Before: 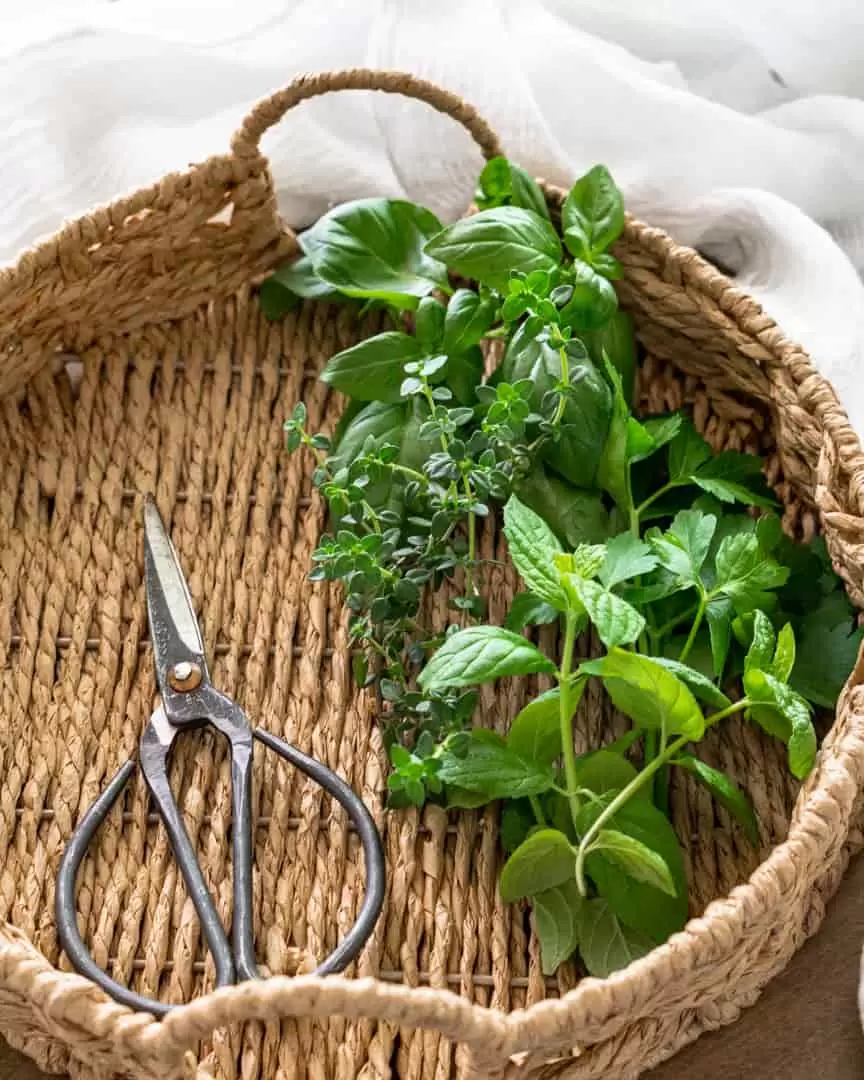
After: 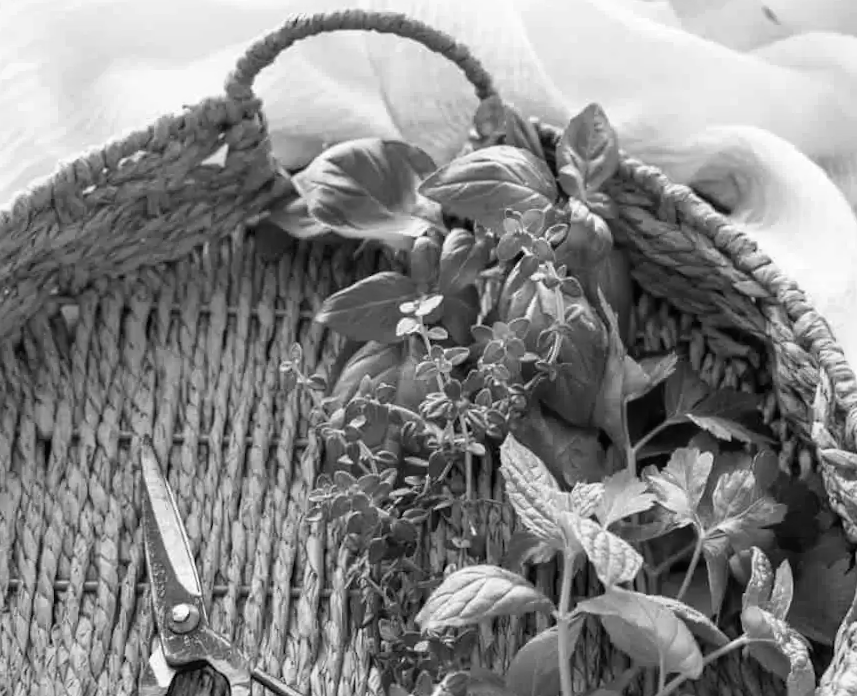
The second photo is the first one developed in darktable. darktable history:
monochrome: on, module defaults
crop and rotate: top 4.848%, bottom 29.503%
rotate and perspective: rotation -0.45°, automatic cropping original format, crop left 0.008, crop right 0.992, crop top 0.012, crop bottom 0.988
